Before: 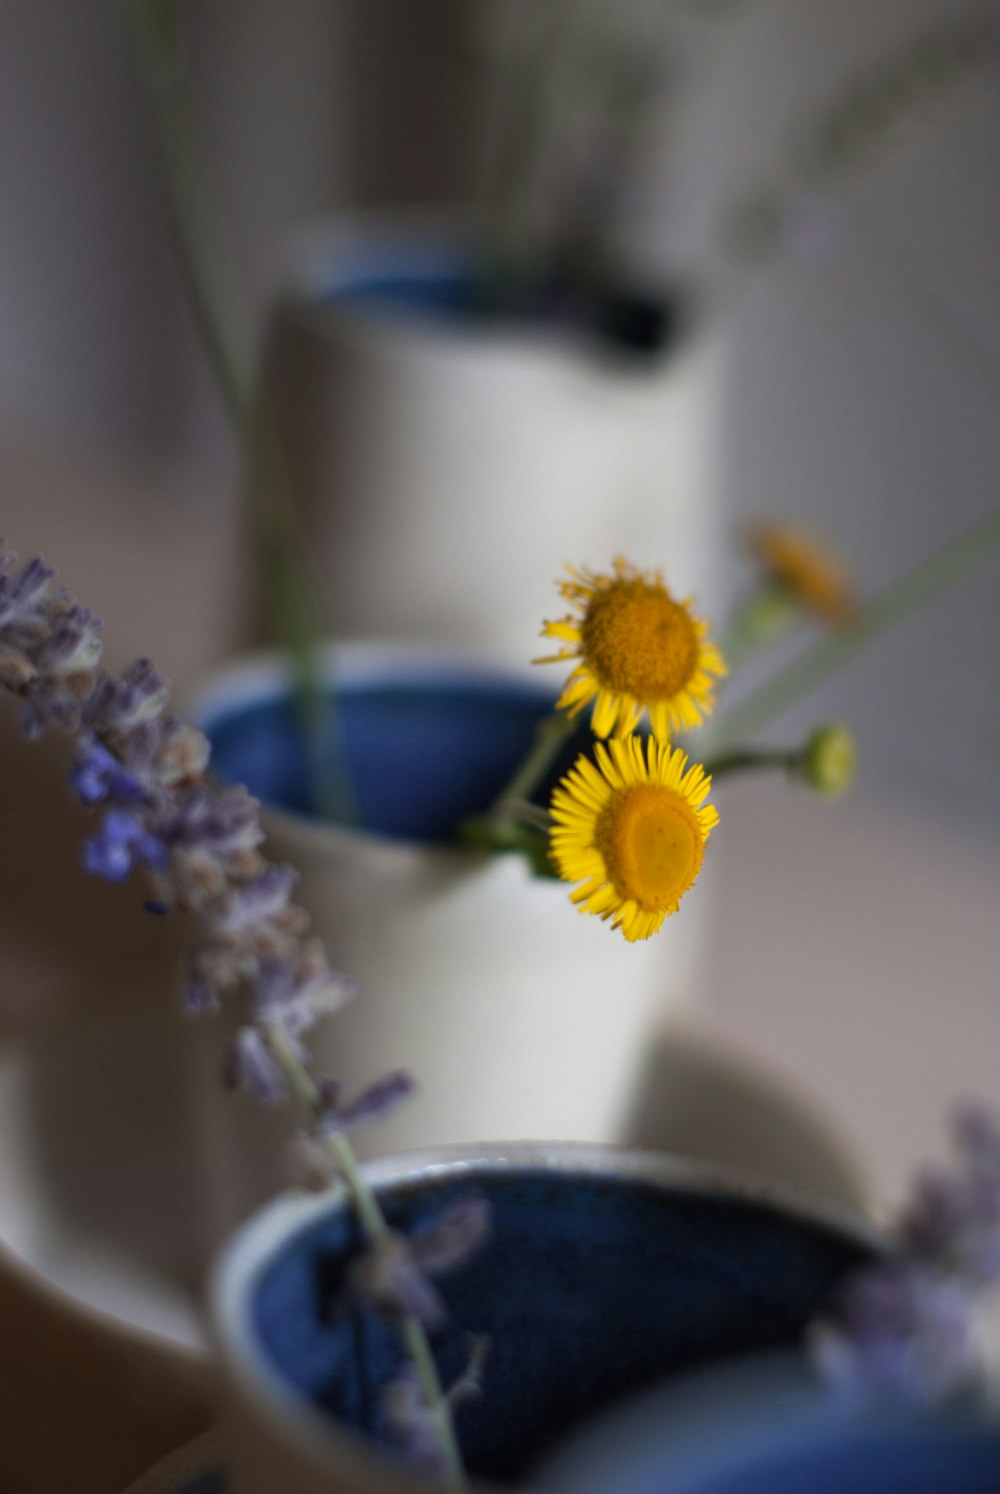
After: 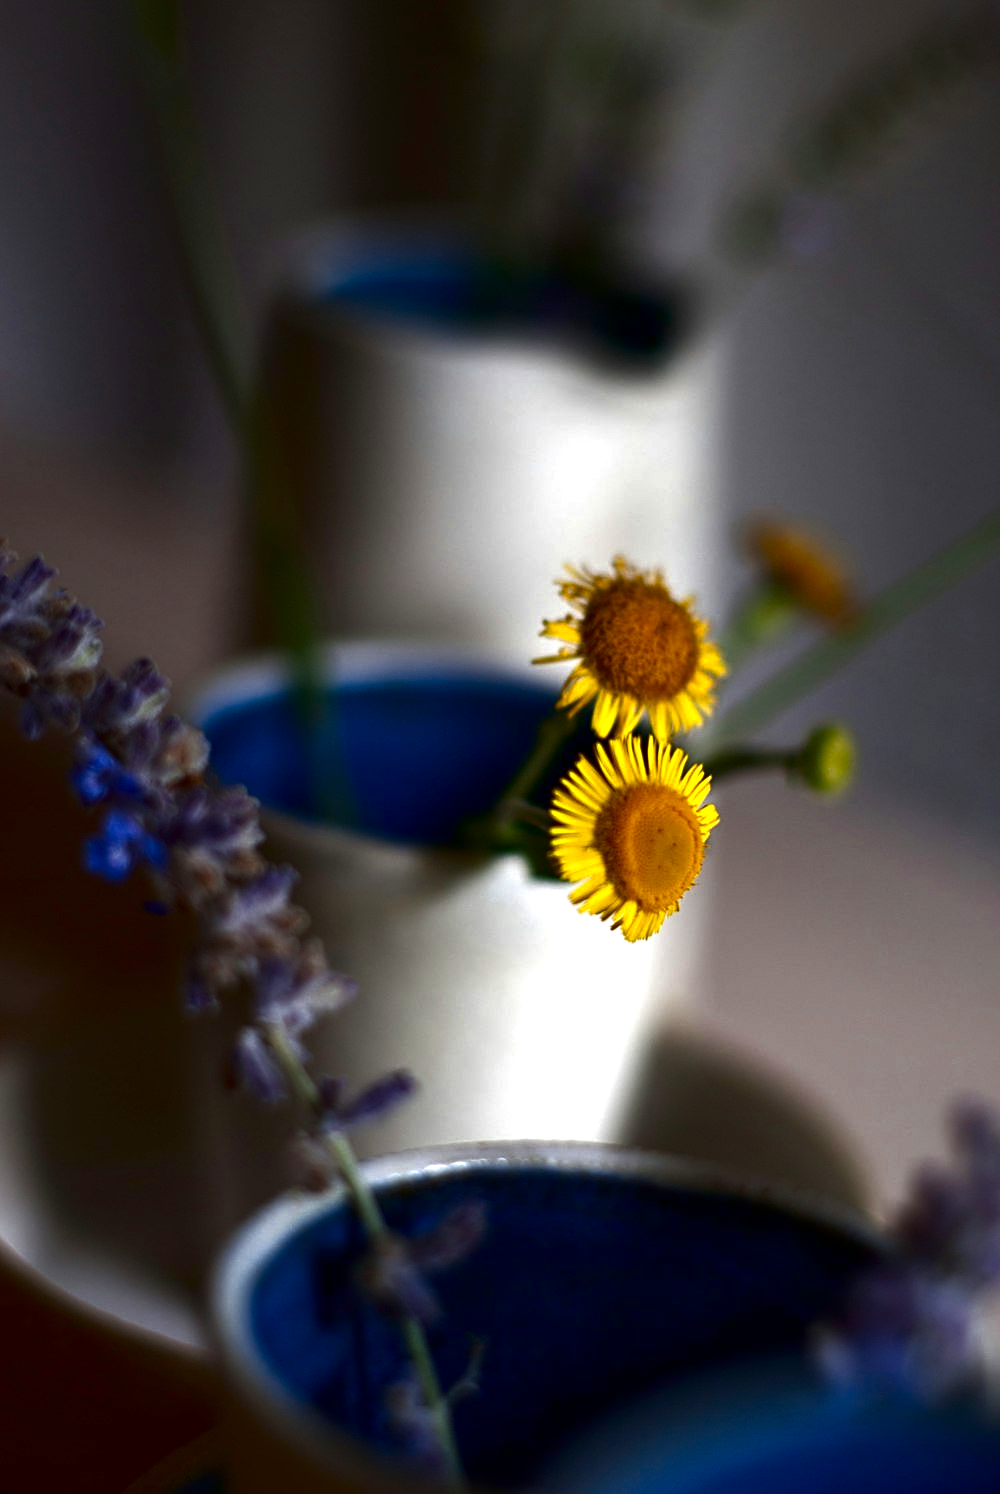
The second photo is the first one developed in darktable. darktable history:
sharpen: radius 2.531, amount 0.628
exposure: exposure 0.722 EV, compensate highlight preservation false
shadows and highlights: shadows 25, highlights -25
contrast brightness saturation: contrast 0.09, brightness -0.59, saturation 0.17
